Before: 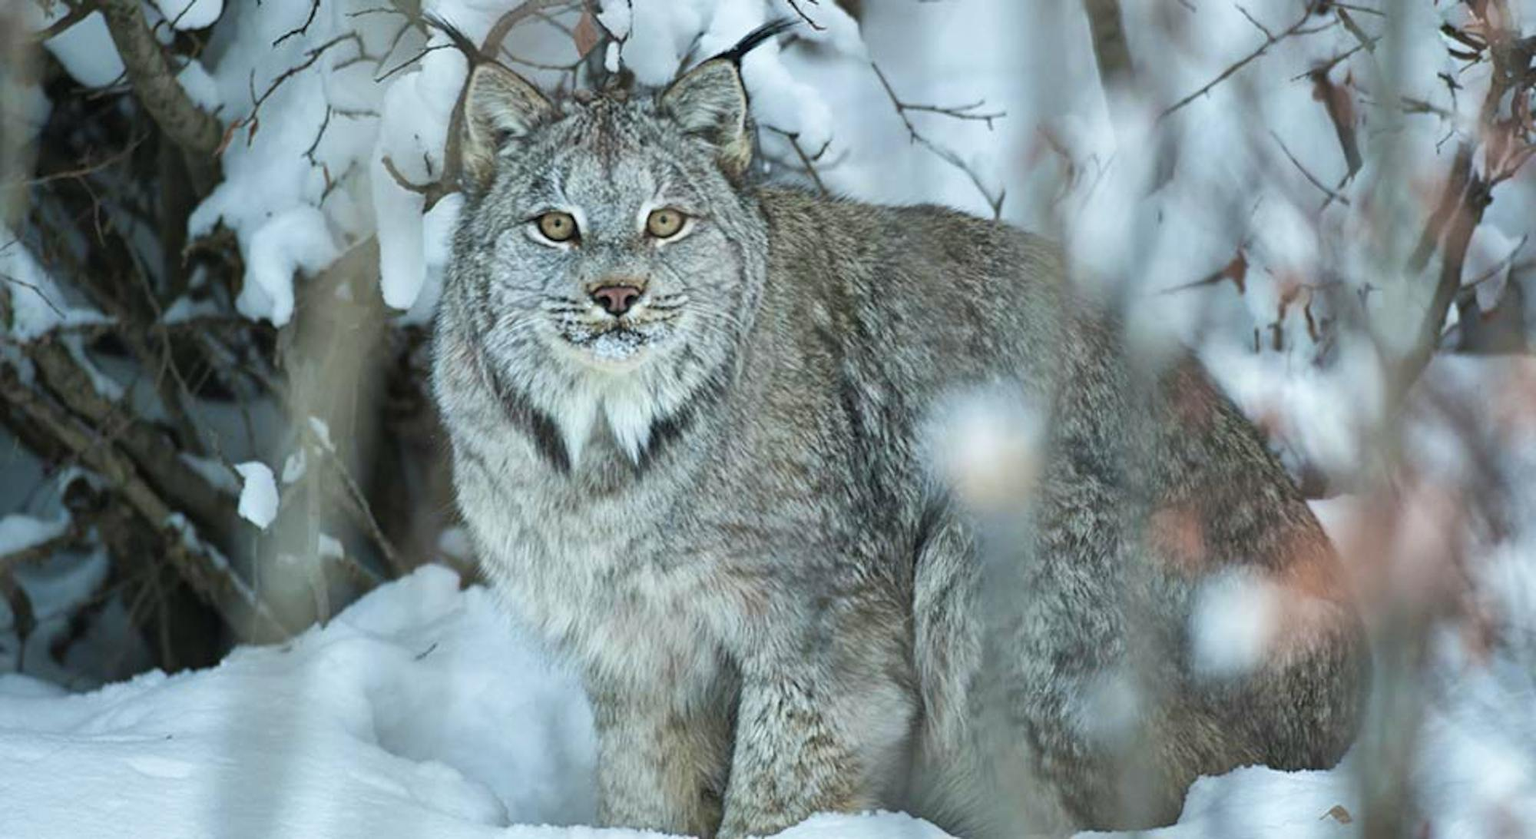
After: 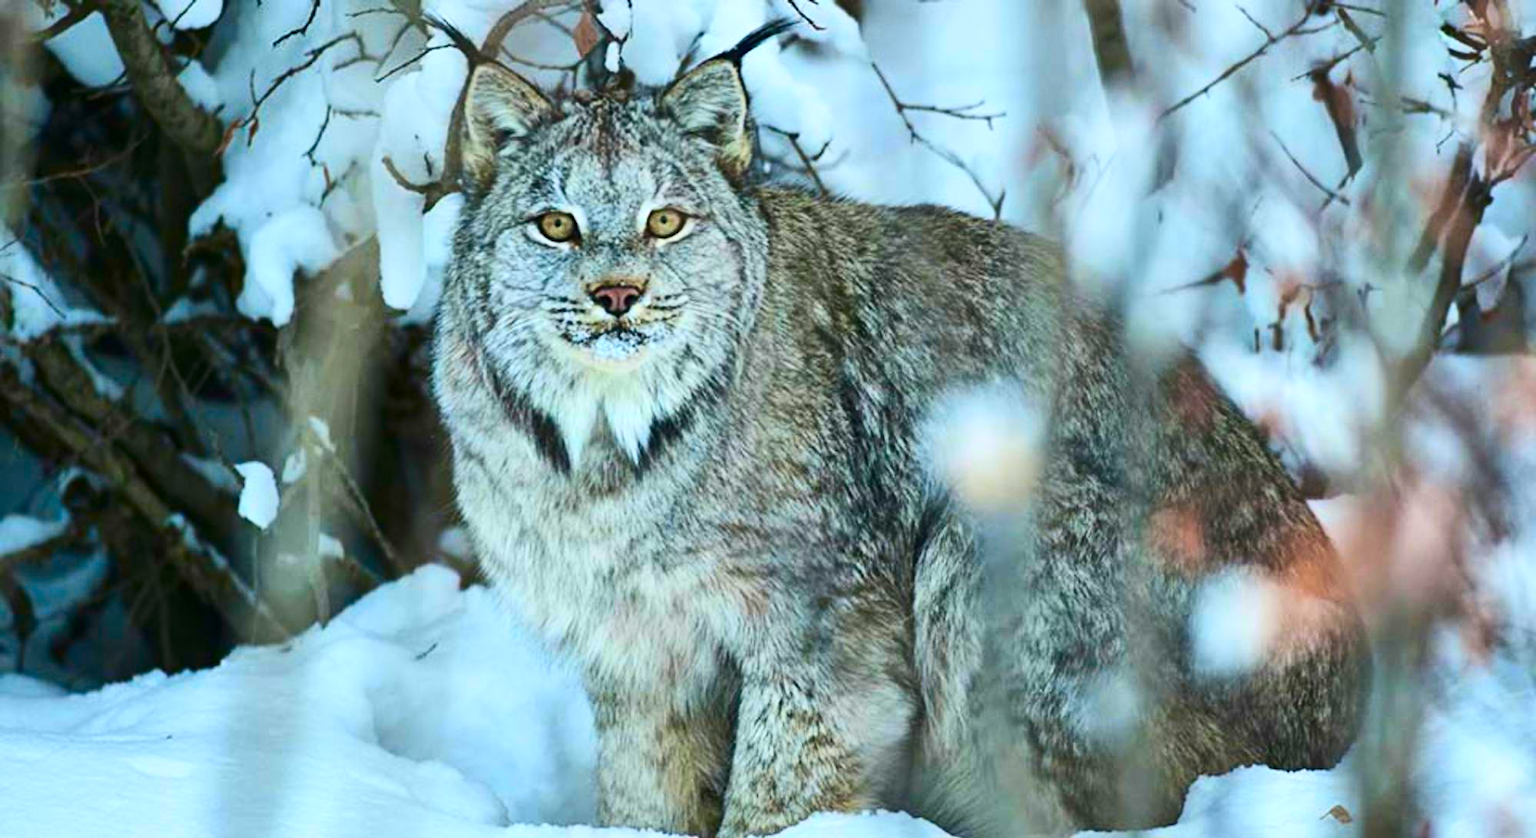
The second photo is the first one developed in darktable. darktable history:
contrast brightness saturation: contrast 0.261, brightness 0.015, saturation 0.869
